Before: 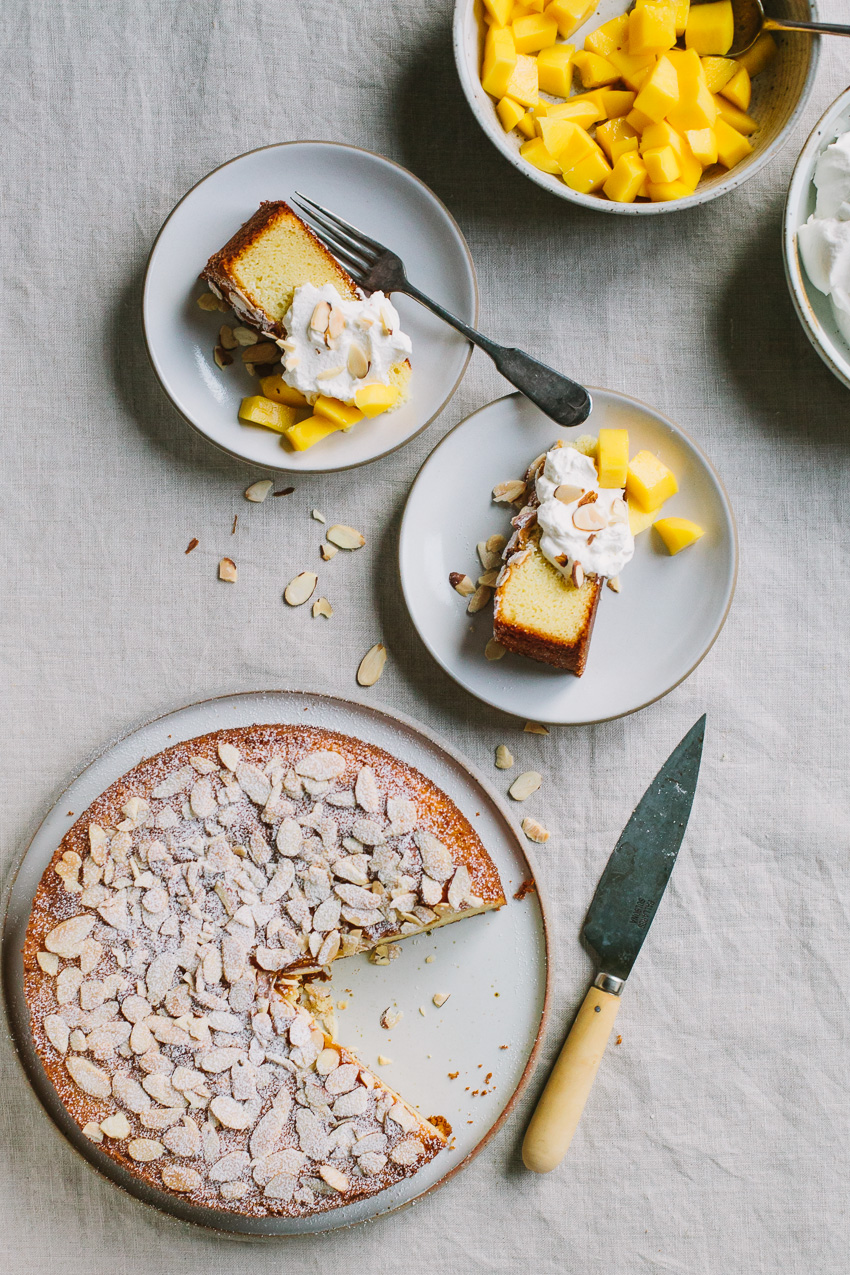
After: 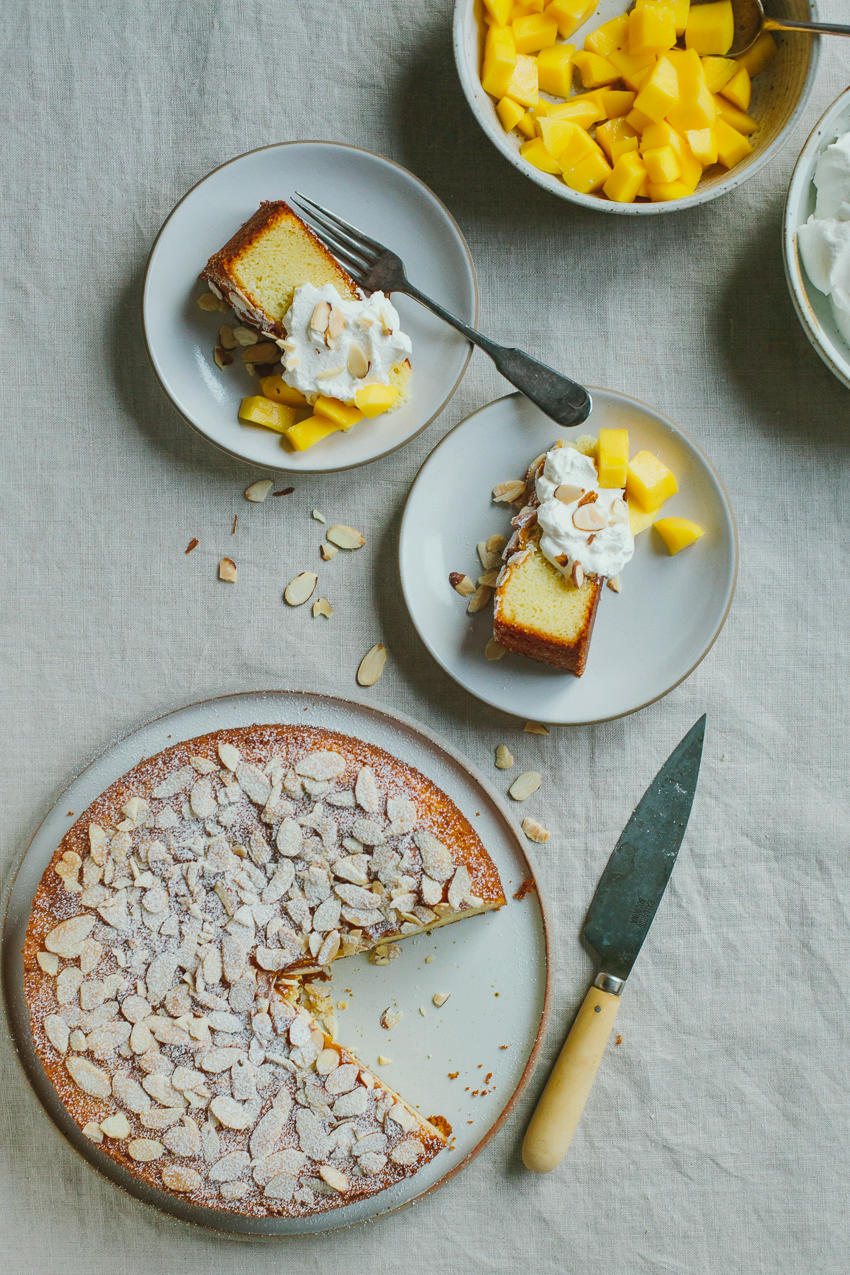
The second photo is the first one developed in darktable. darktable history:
shadows and highlights: on, module defaults
color correction: highlights a* -6.42, highlights b* 0.562
